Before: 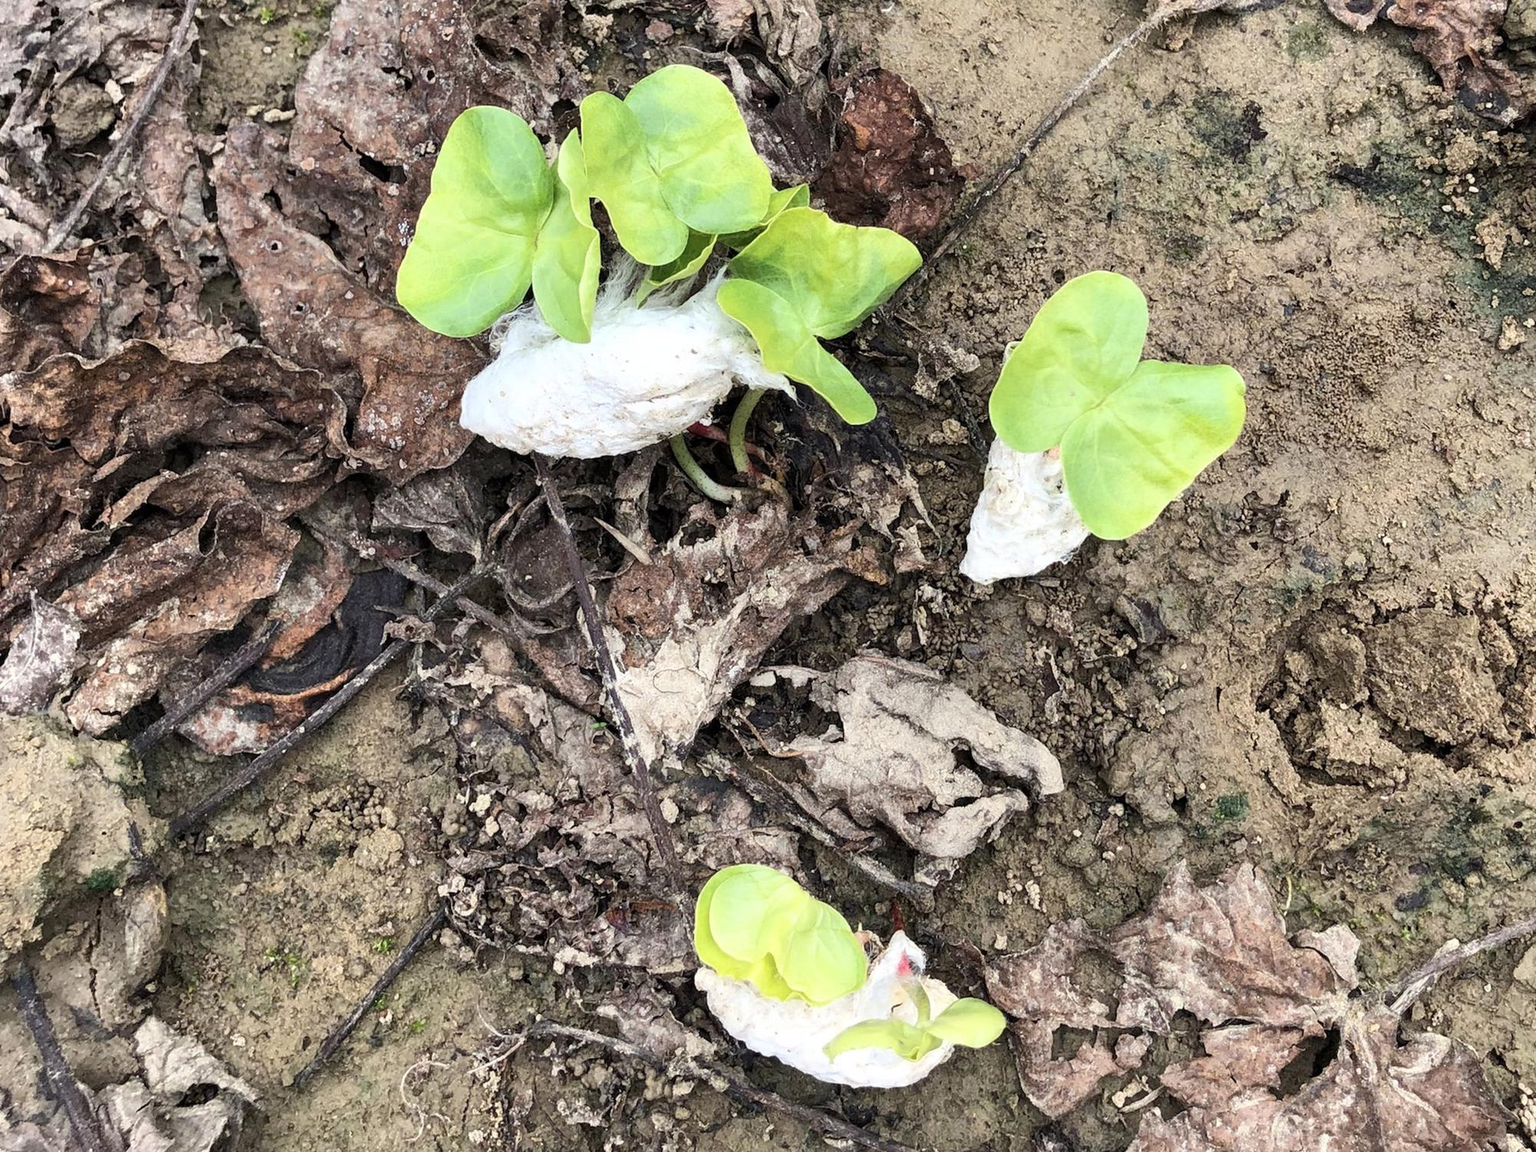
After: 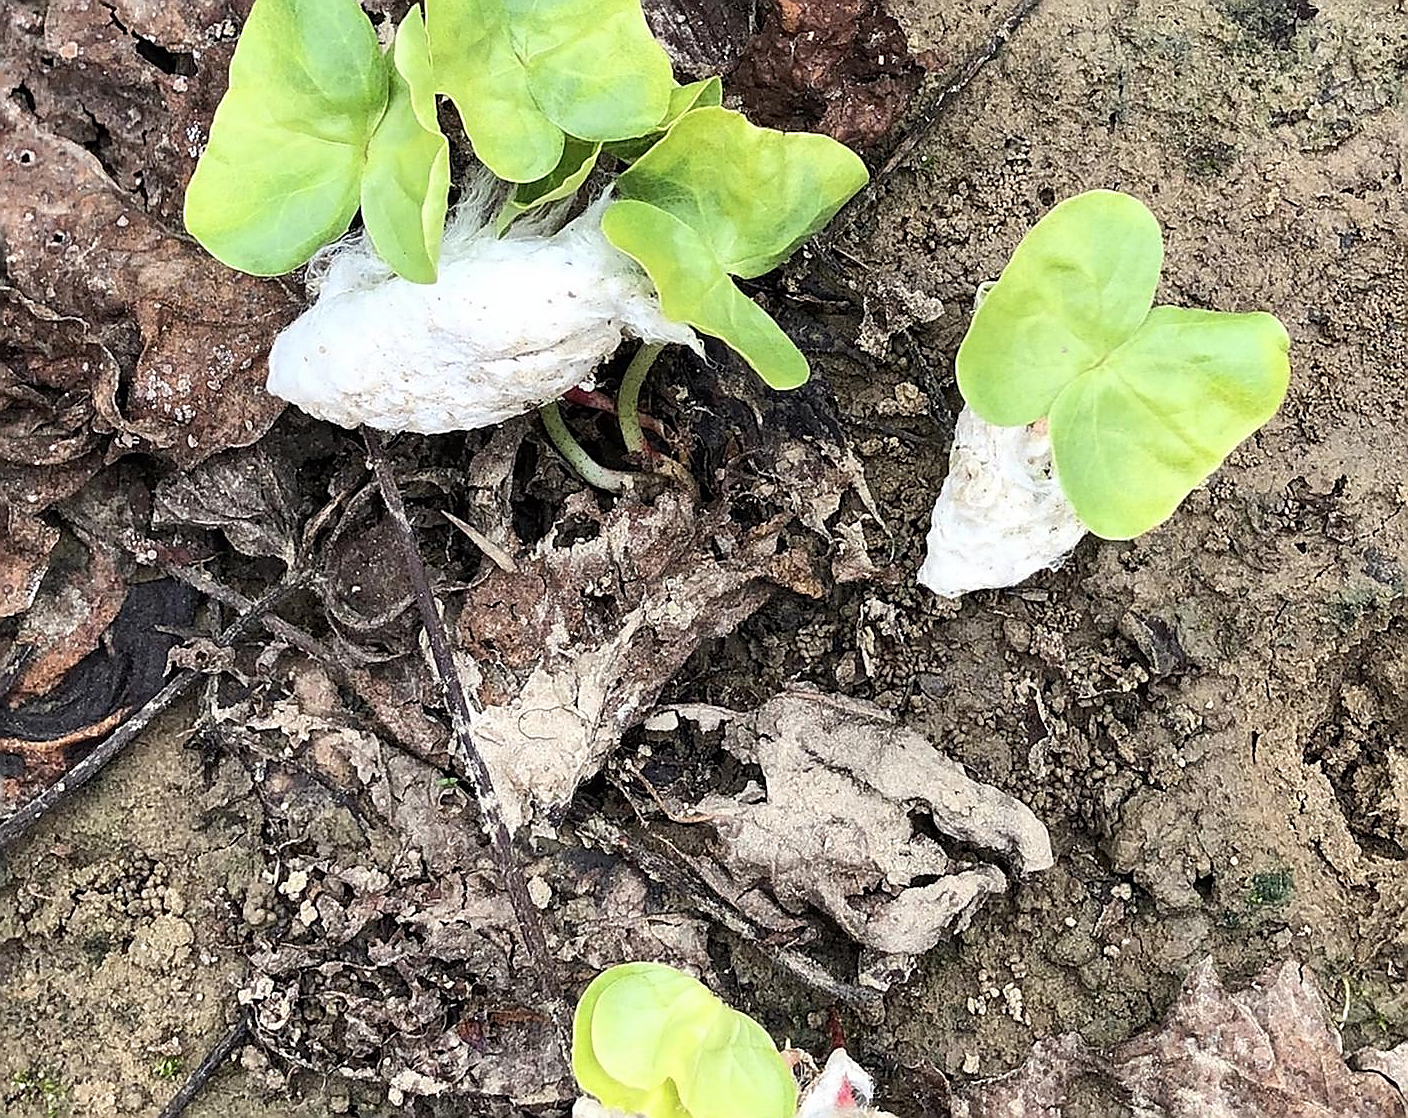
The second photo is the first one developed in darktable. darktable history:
sharpen: radius 1.413, amount 1.245, threshold 0.719
crop and rotate: left 16.632%, top 10.868%, right 12.919%, bottom 14.586%
